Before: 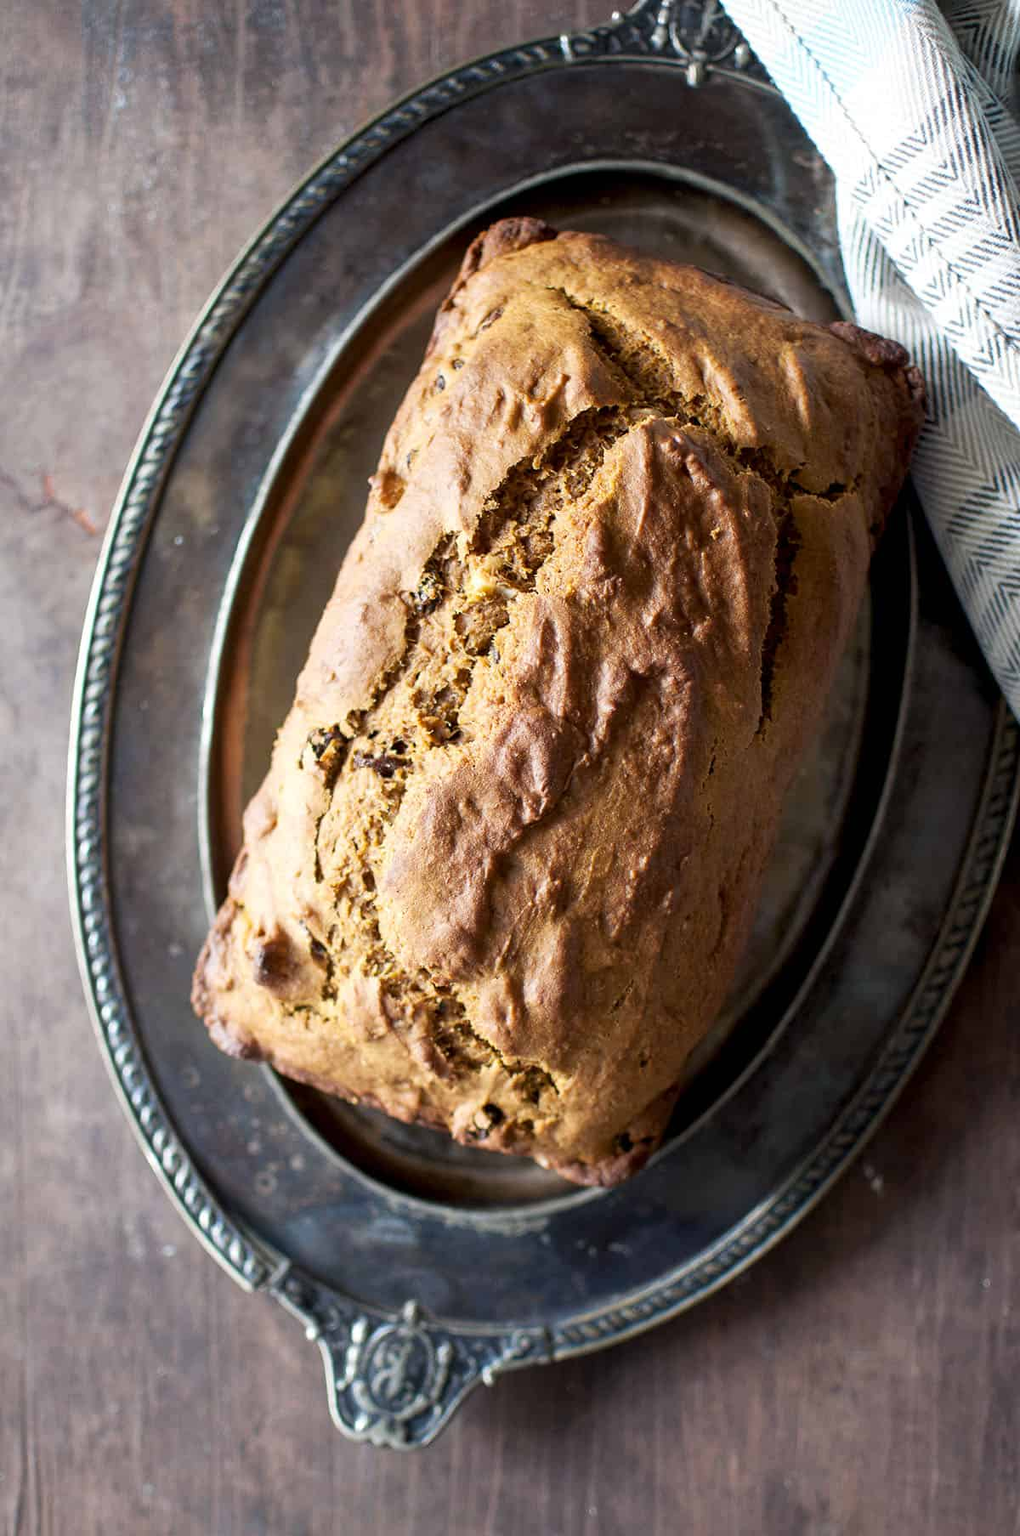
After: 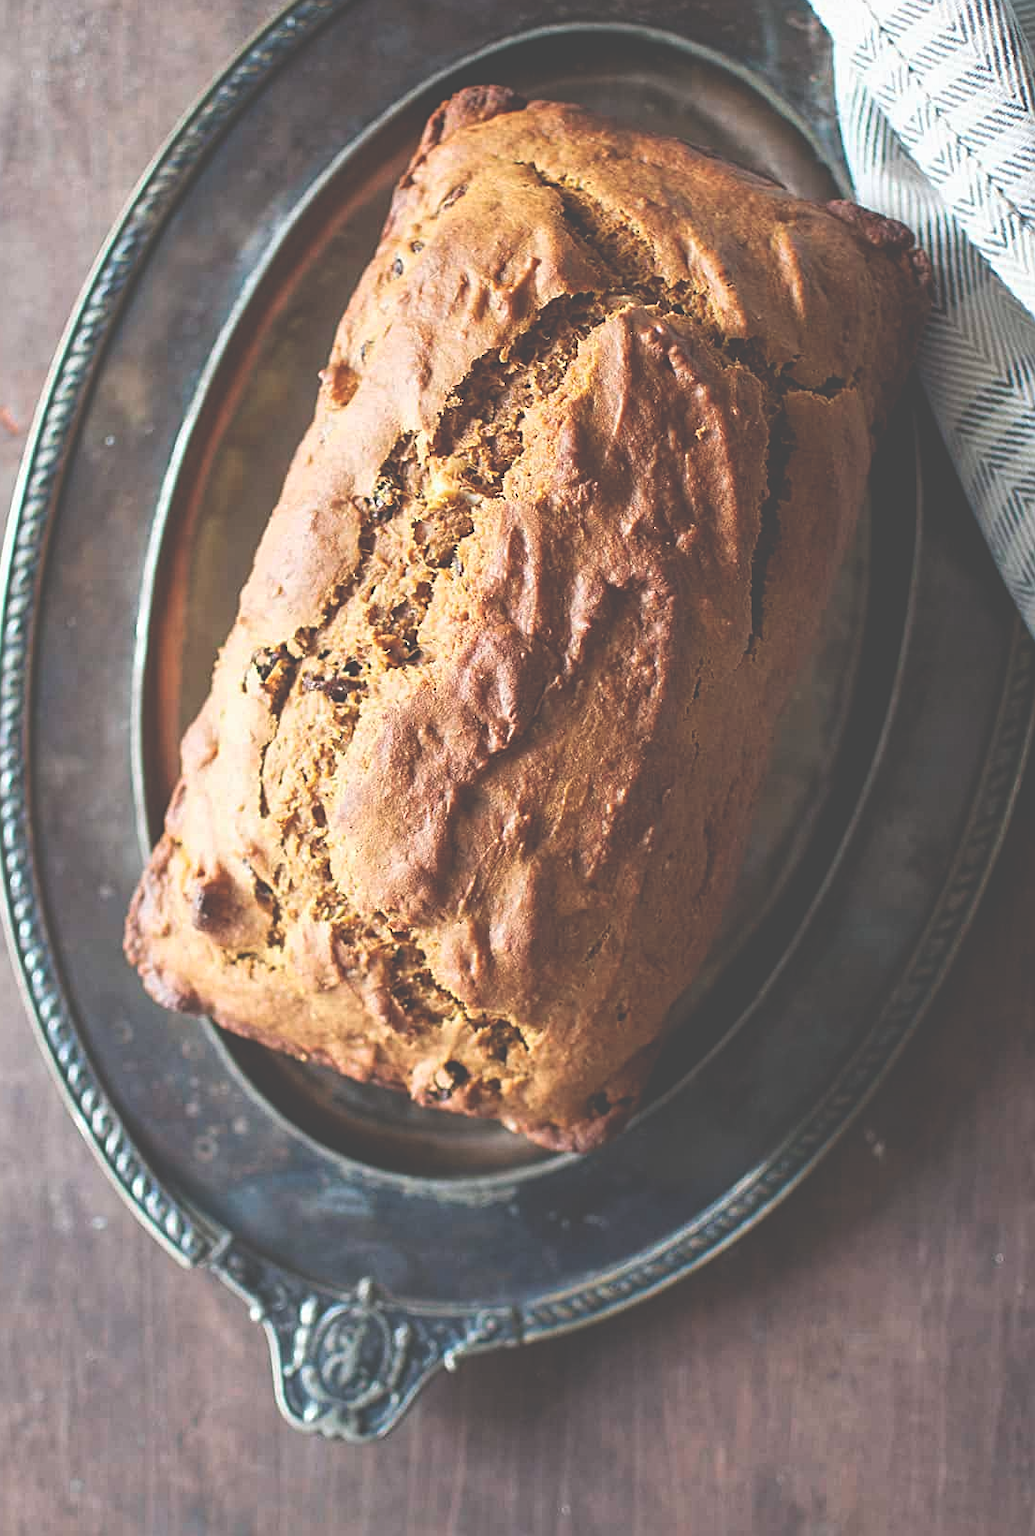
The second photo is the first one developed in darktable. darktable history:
crop and rotate: left 7.824%, top 9.16%
exposure: black level correction -0.062, exposure -0.05 EV, compensate highlight preservation false
sharpen: radius 2.151, amount 0.389, threshold 0
color correction: highlights a* -0.167, highlights b* -0.115
